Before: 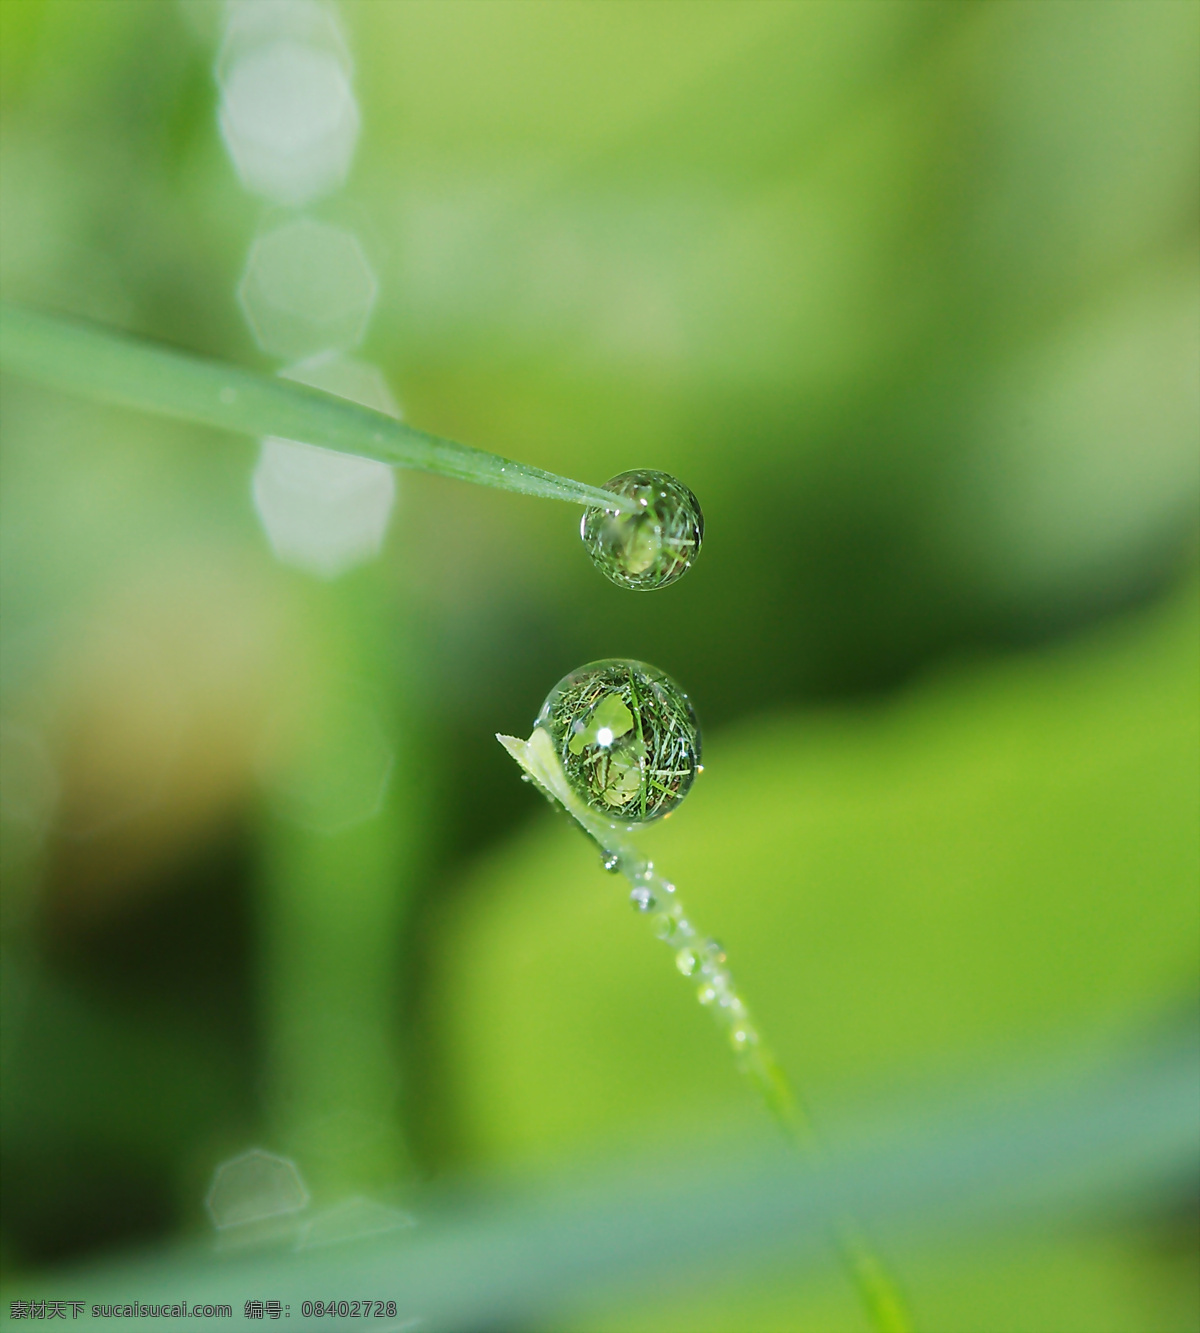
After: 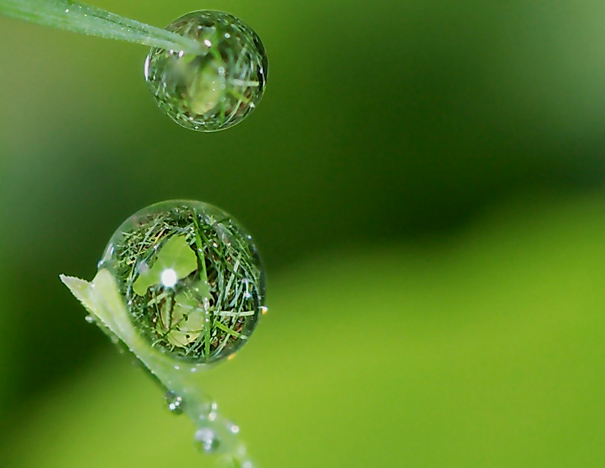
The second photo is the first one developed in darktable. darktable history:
crop: left 36.399%, top 34.468%, right 13.125%, bottom 30.361%
exposure: black level correction 0.006, exposure -0.222 EV, compensate highlight preservation false
